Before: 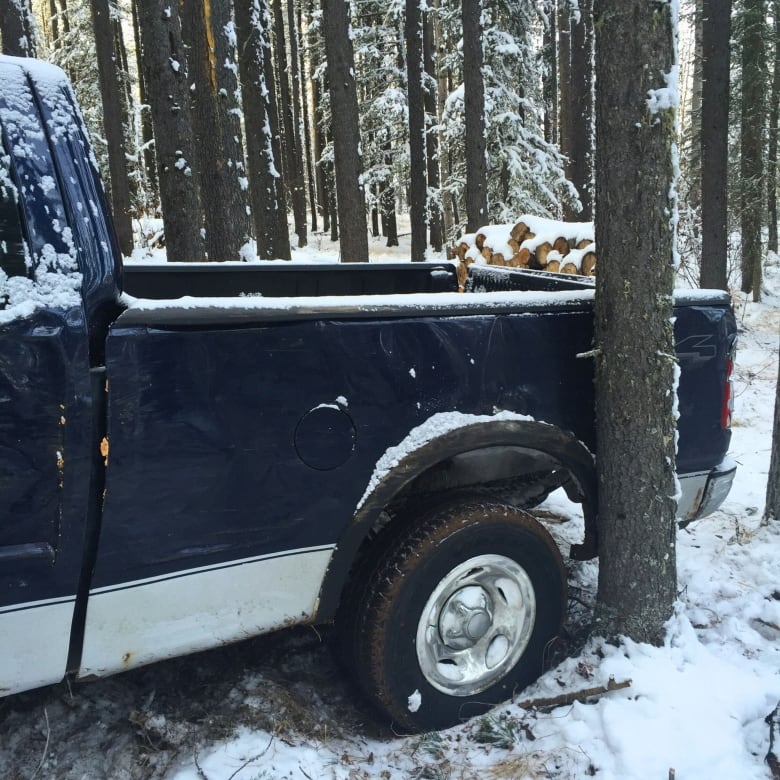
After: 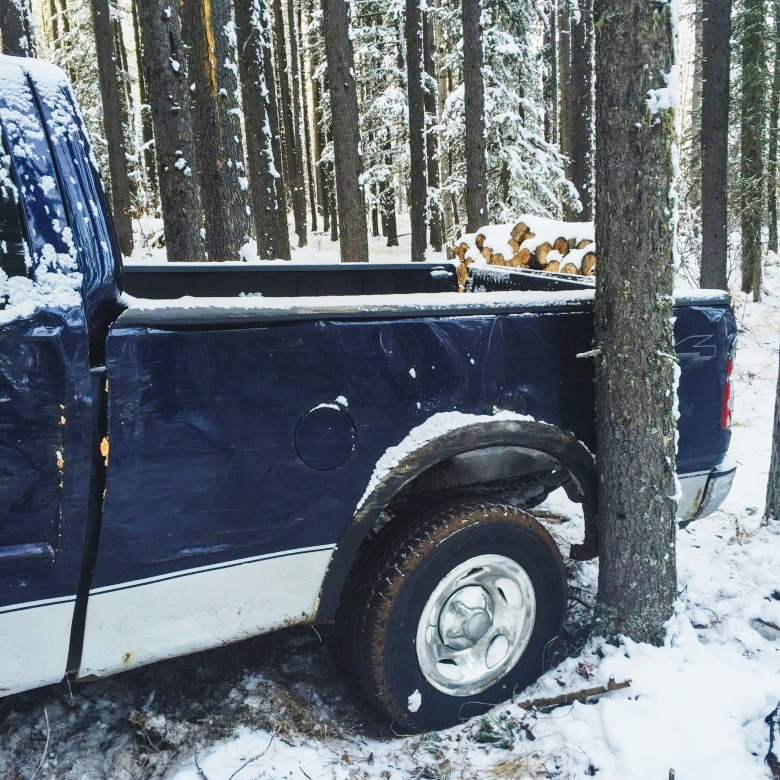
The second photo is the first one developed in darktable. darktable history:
shadows and highlights: low approximation 0.01, soften with gaussian
base curve: curves: ch0 [(0, 0) (0.028, 0.03) (0.121, 0.232) (0.46, 0.748) (0.859, 0.968) (1, 1)], preserve colors none
local contrast: detail 110%
